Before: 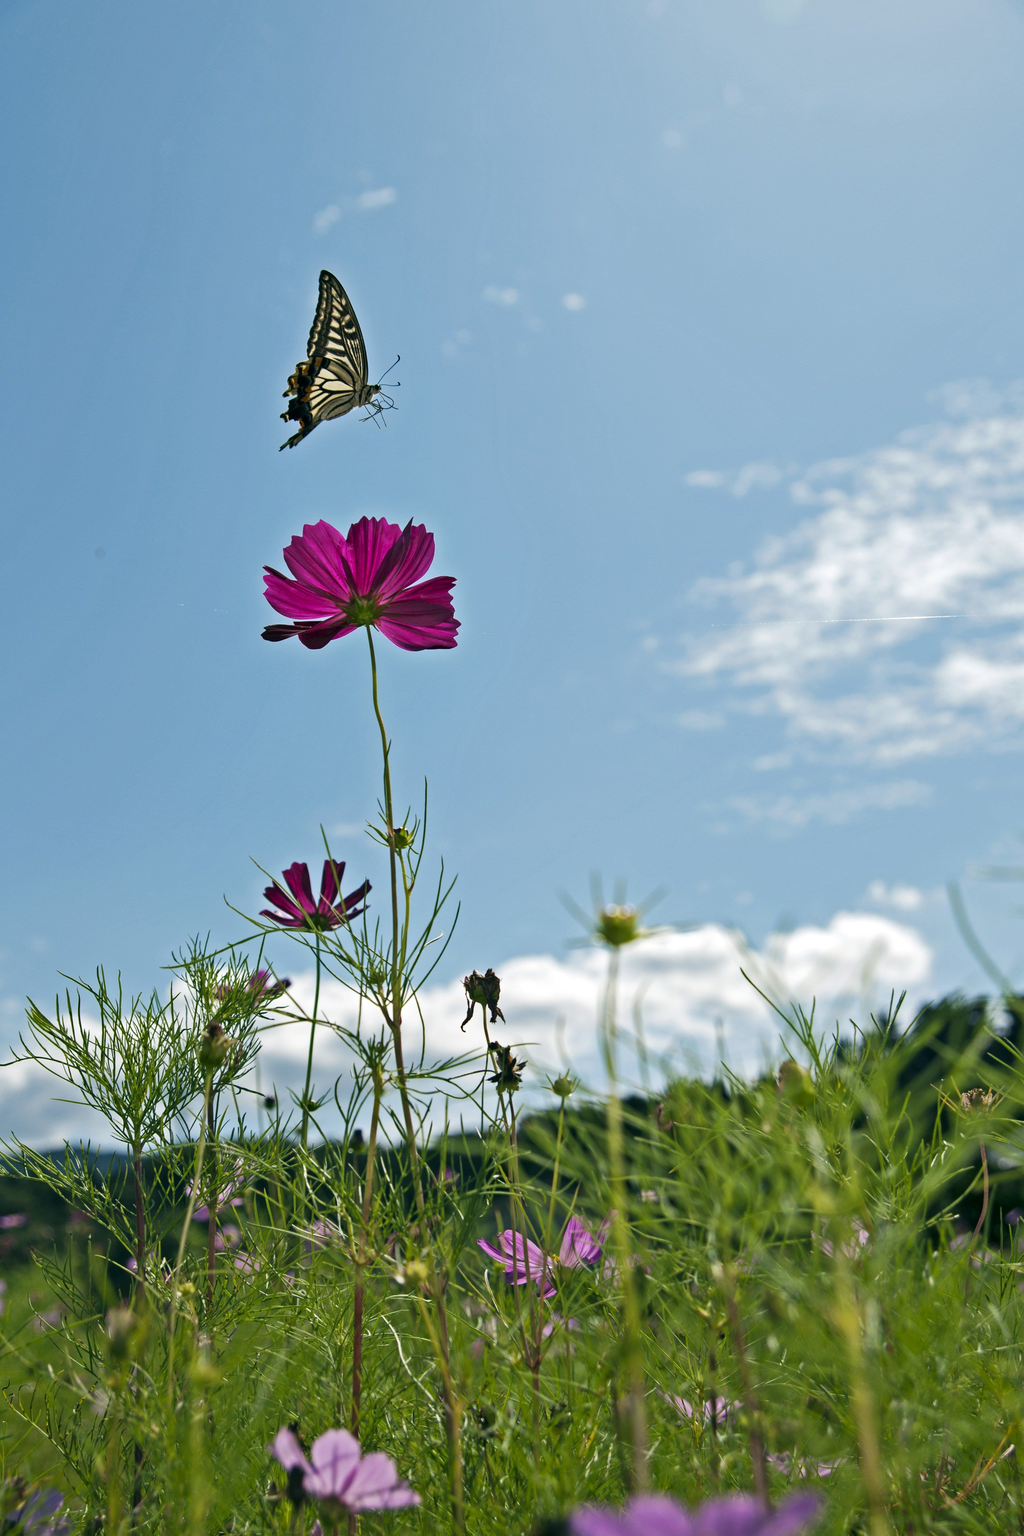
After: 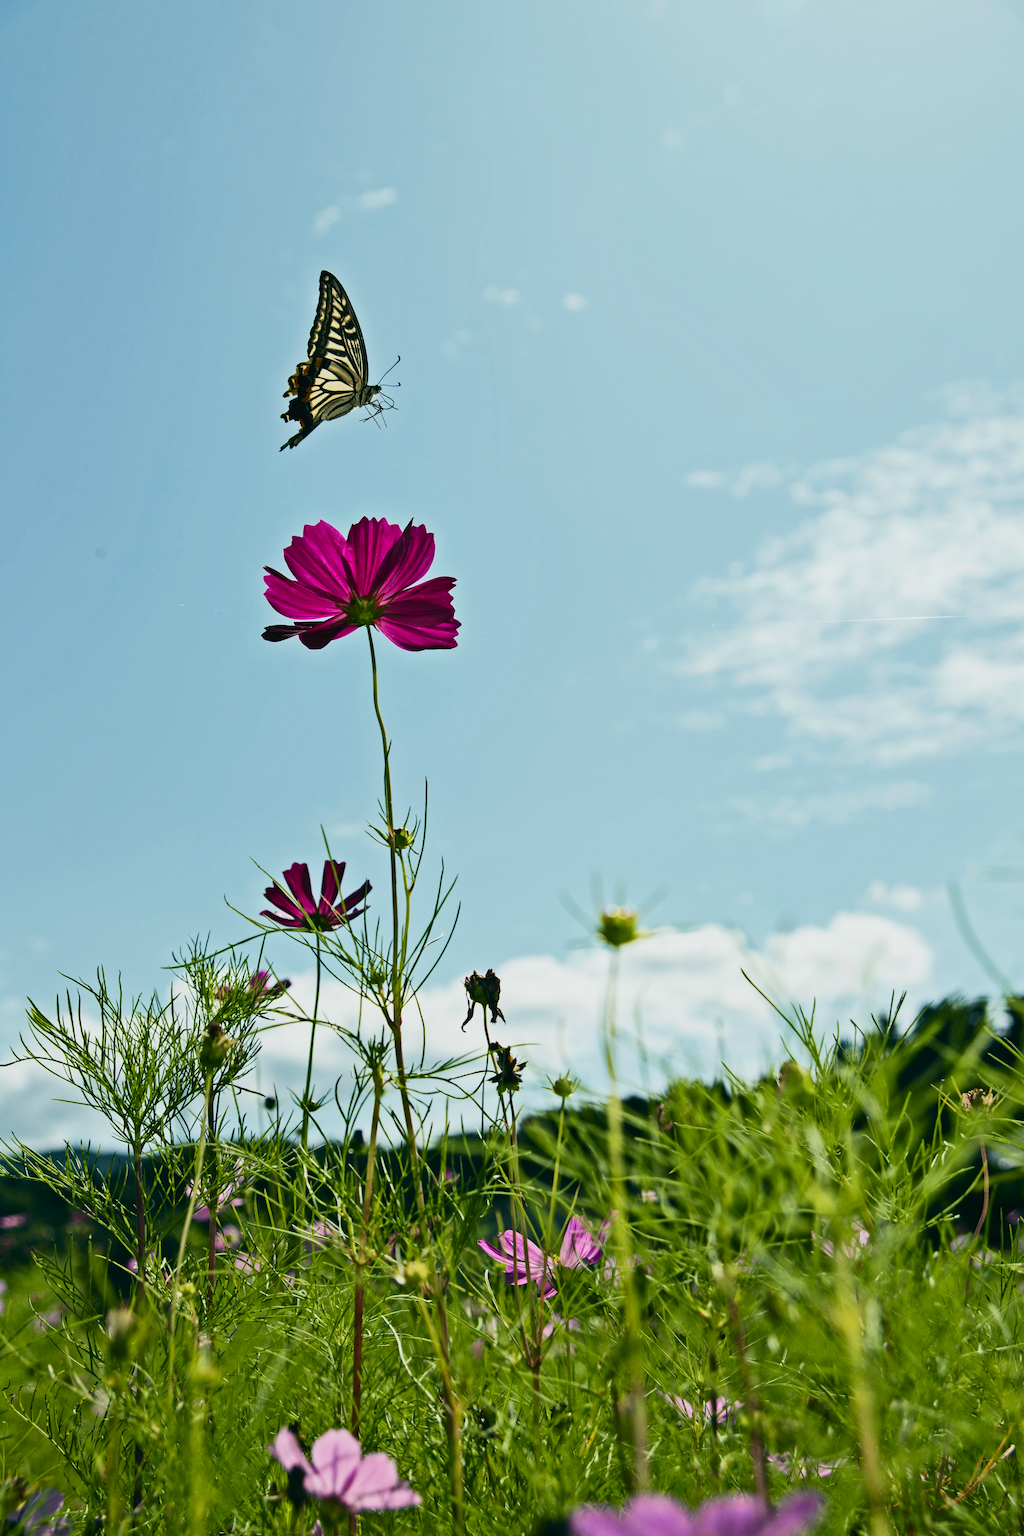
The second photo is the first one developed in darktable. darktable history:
filmic rgb: black relative exposure -8.02 EV, white relative exposure 4.05 EV, threshold 3.03 EV, hardness 4.16, enable highlight reconstruction true
tone curve: curves: ch0 [(0, 0.028) (0.037, 0.05) (0.123, 0.108) (0.19, 0.164) (0.269, 0.247) (0.475, 0.533) (0.595, 0.695) (0.718, 0.823) (0.855, 0.913) (1, 0.982)]; ch1 [(0, 0) (0.243, 0.245) (0.427, 0.41) (0.493, 0.481) (0.505, 0.502) (0.536, 0.545) (0.56, 0.582) (0.611, 0.644) (0.769, 0.807) (1, 1)]; ch2 [(0, 0) (0.249, 0.216) (0.349, 0.321) (0.424, 0.442) (0.476, 0.483) (0.498, 0.499) (0.517, 0.519) (0.532, 0.55) (0.569, 0.608) (0.614, 0.661) (0.706, 0.75) (0.808, 0.809) (0.991, 0.968)], color space Lab, independent channels, preserve colors none
